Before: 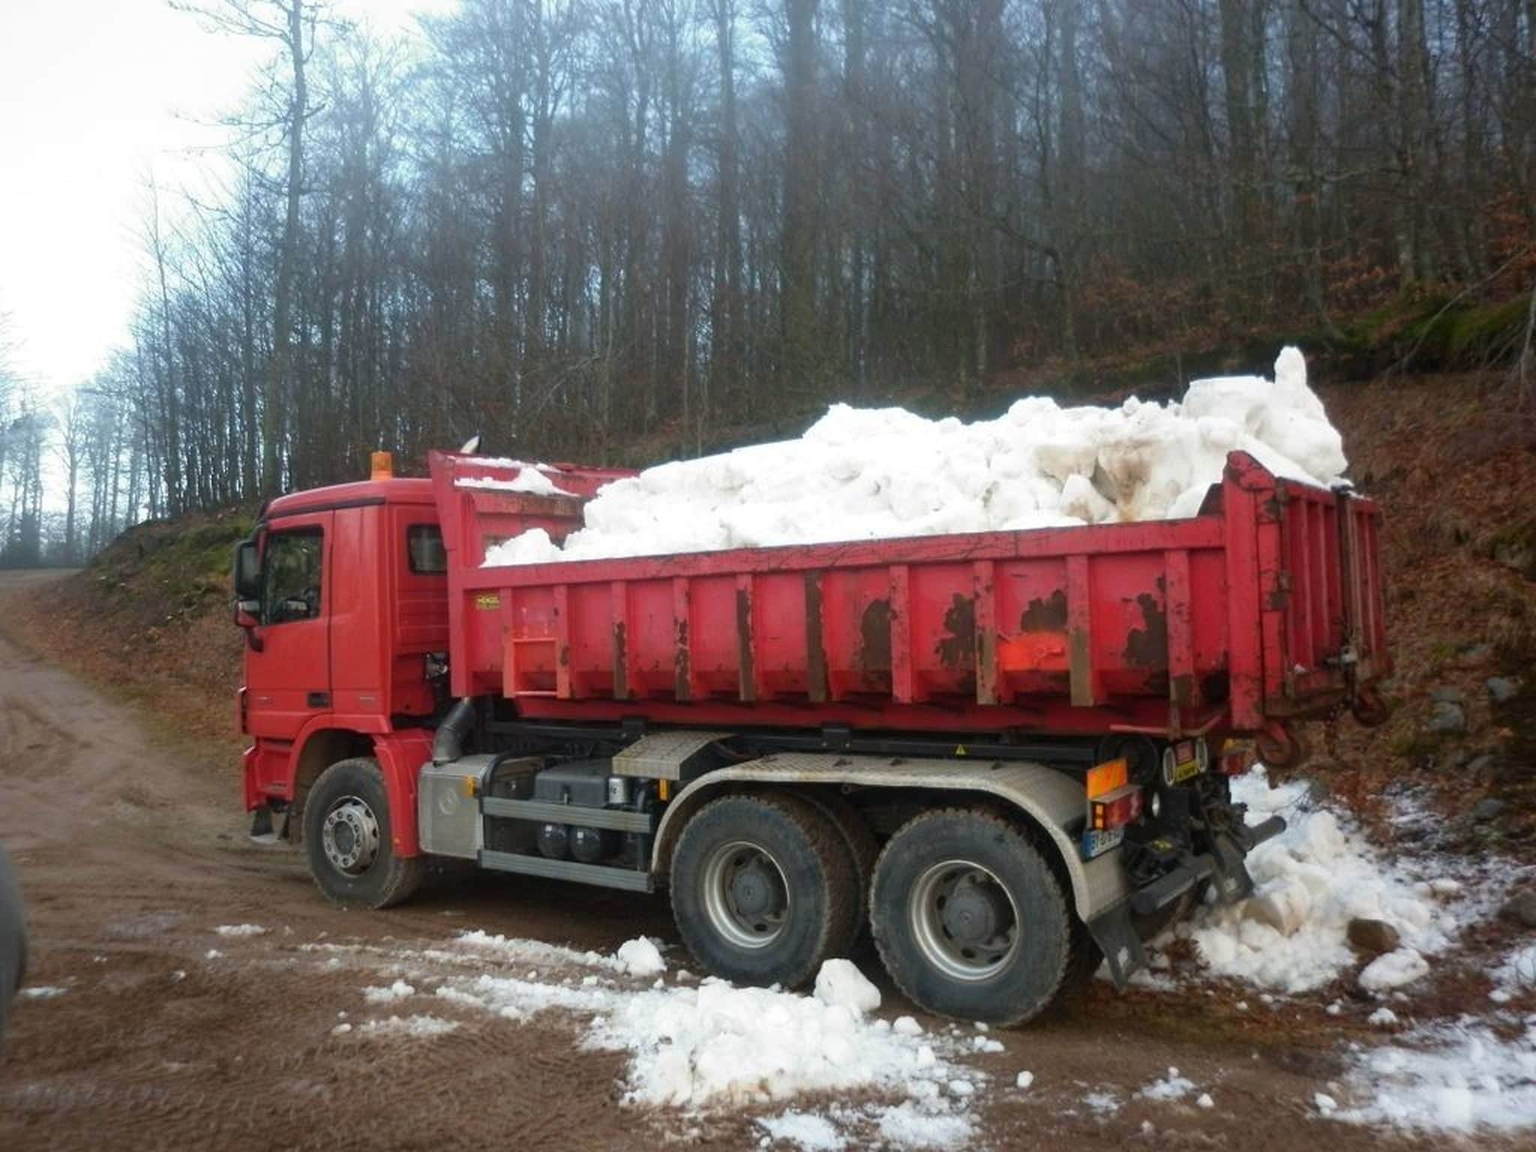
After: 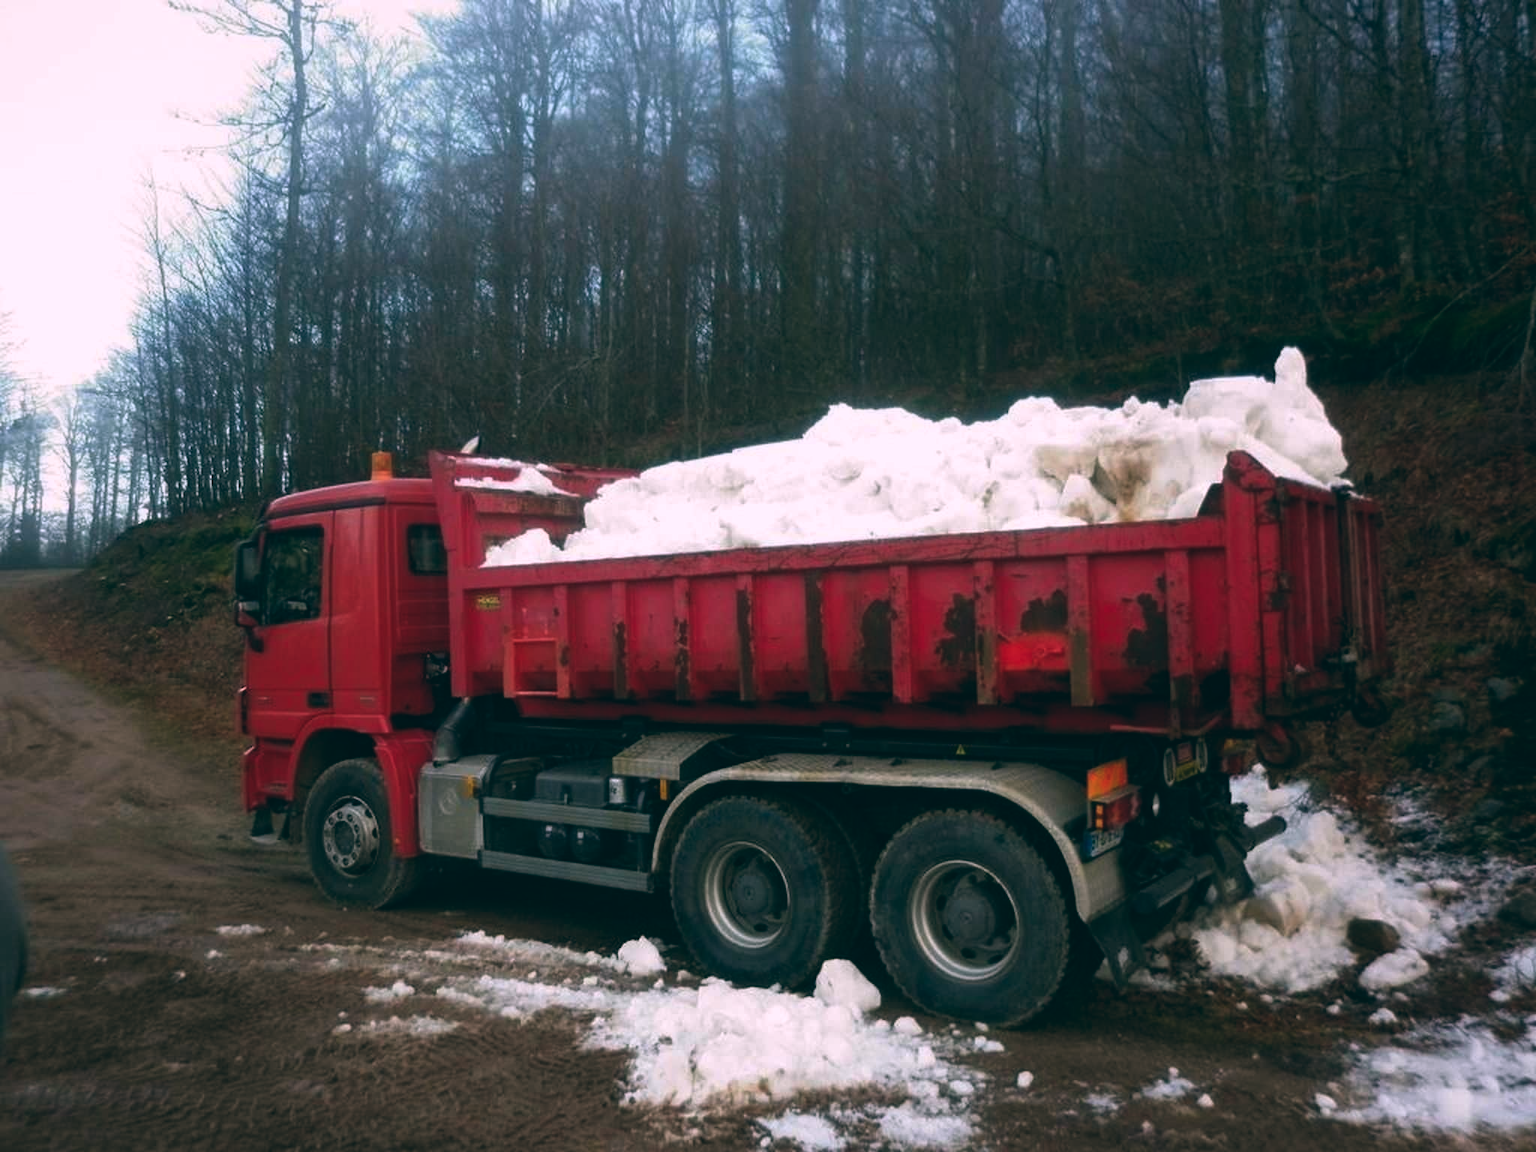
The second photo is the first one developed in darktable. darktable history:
white balance: emerald 1
color balance: lift [1.016, 0.983, 1, 1.017], gamma [0.78, 1.018, 1.043, 0.957], gain [0.786, 1.063, 0.937, 1.017], input saturation 118.26%, contrast 13.43%, contrast fulcrum 21.62%, output saturation 82.76%
